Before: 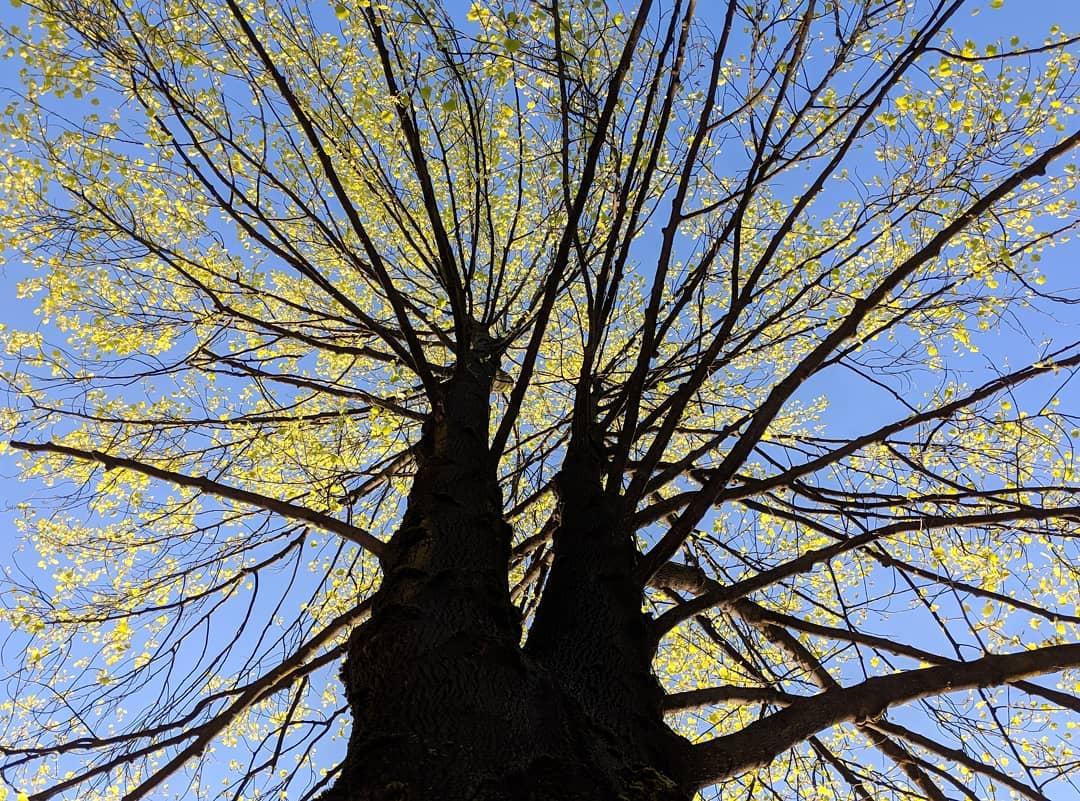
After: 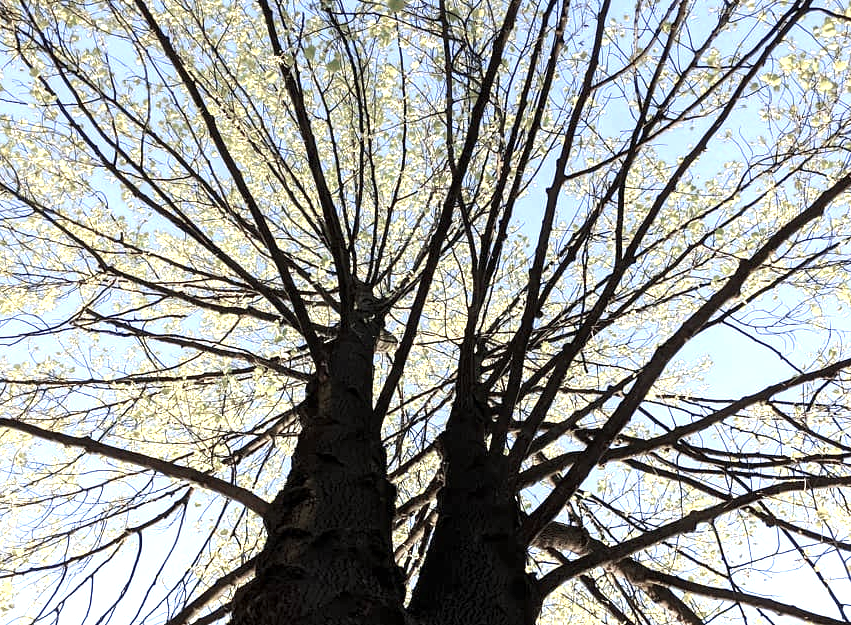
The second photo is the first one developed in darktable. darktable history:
exposure: black level correction 0, exposure 0.95 EV, compensate exposure bias true, compensate highlight preservation false
crop and rotate: left 10.77%, top 5.1%, right 10.41%, bottom 16.76%
color balance: input saturation 100.43%, contrast fulcrum 14.22%, output saturation 70.41%
color zones: curves: ch0 [(0, 0.5) (0.125, 0.4) (0.25, 0.5) (0.375, 0.4) (0.5, 0.4) (0.625, 0.6) (0.75, 0.6) (0.875, 0.5)]; ch1 [(0, 0.35) (0.125, 0.45) (0.25, 0.35) (0.375, 0.35) (0.5, 0.35) (0.625, 0.35) (0.75, 0.45) (0.875, 0.35)]; ch2 [(0, 0.6) (0.125, 0.5) (0.25, 0.5) (0.375, 0.6) (0.5, 0.6) (0.625, 0.5) (0.75, 0.5) (0.875, 0.5)]
local contrast: highlights 100%, shadows 100%, detail 120%, midtone range 0.2
